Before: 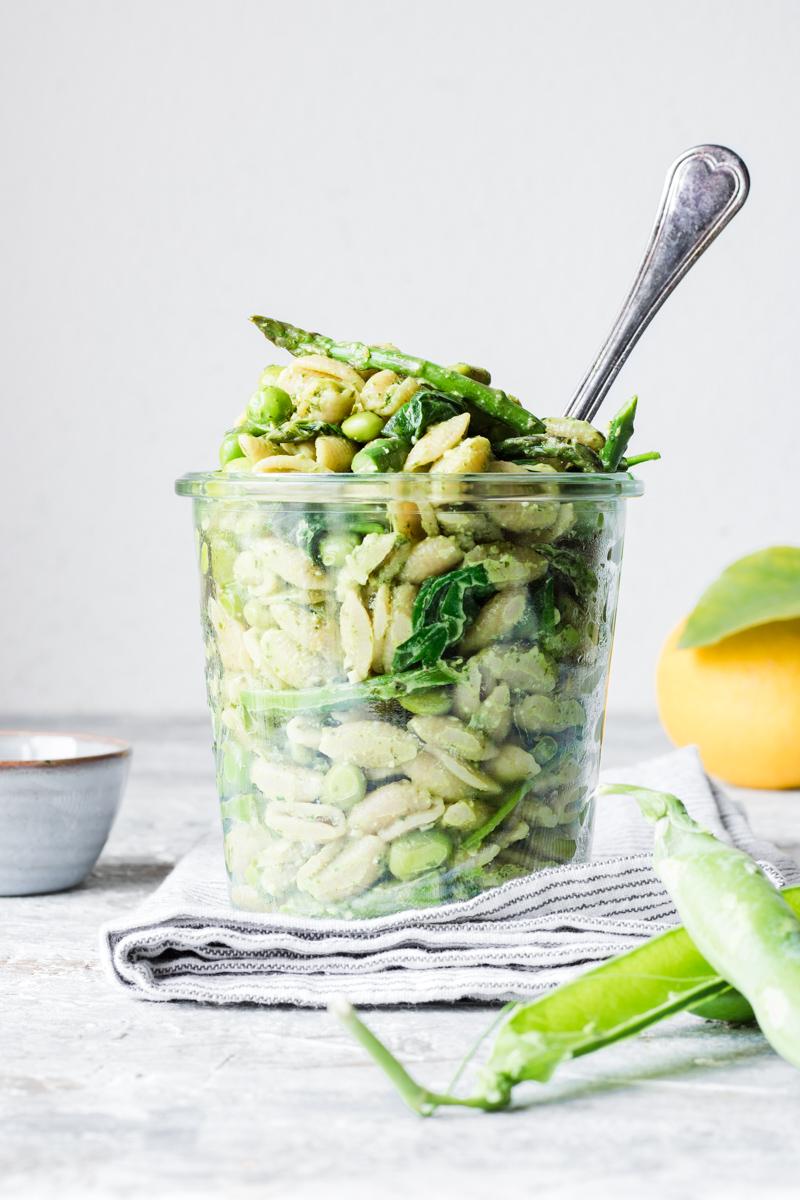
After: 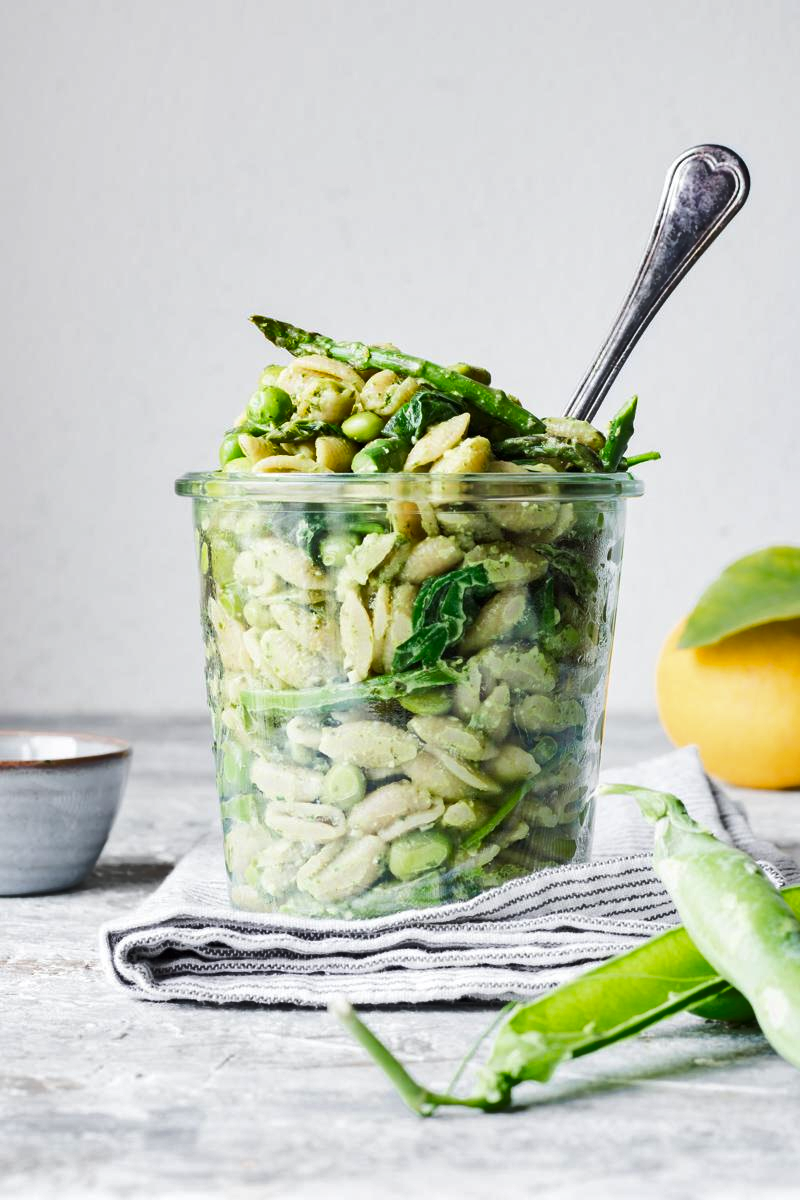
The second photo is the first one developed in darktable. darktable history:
shadows and highlights: shadows 61.07, soften with gaussian
